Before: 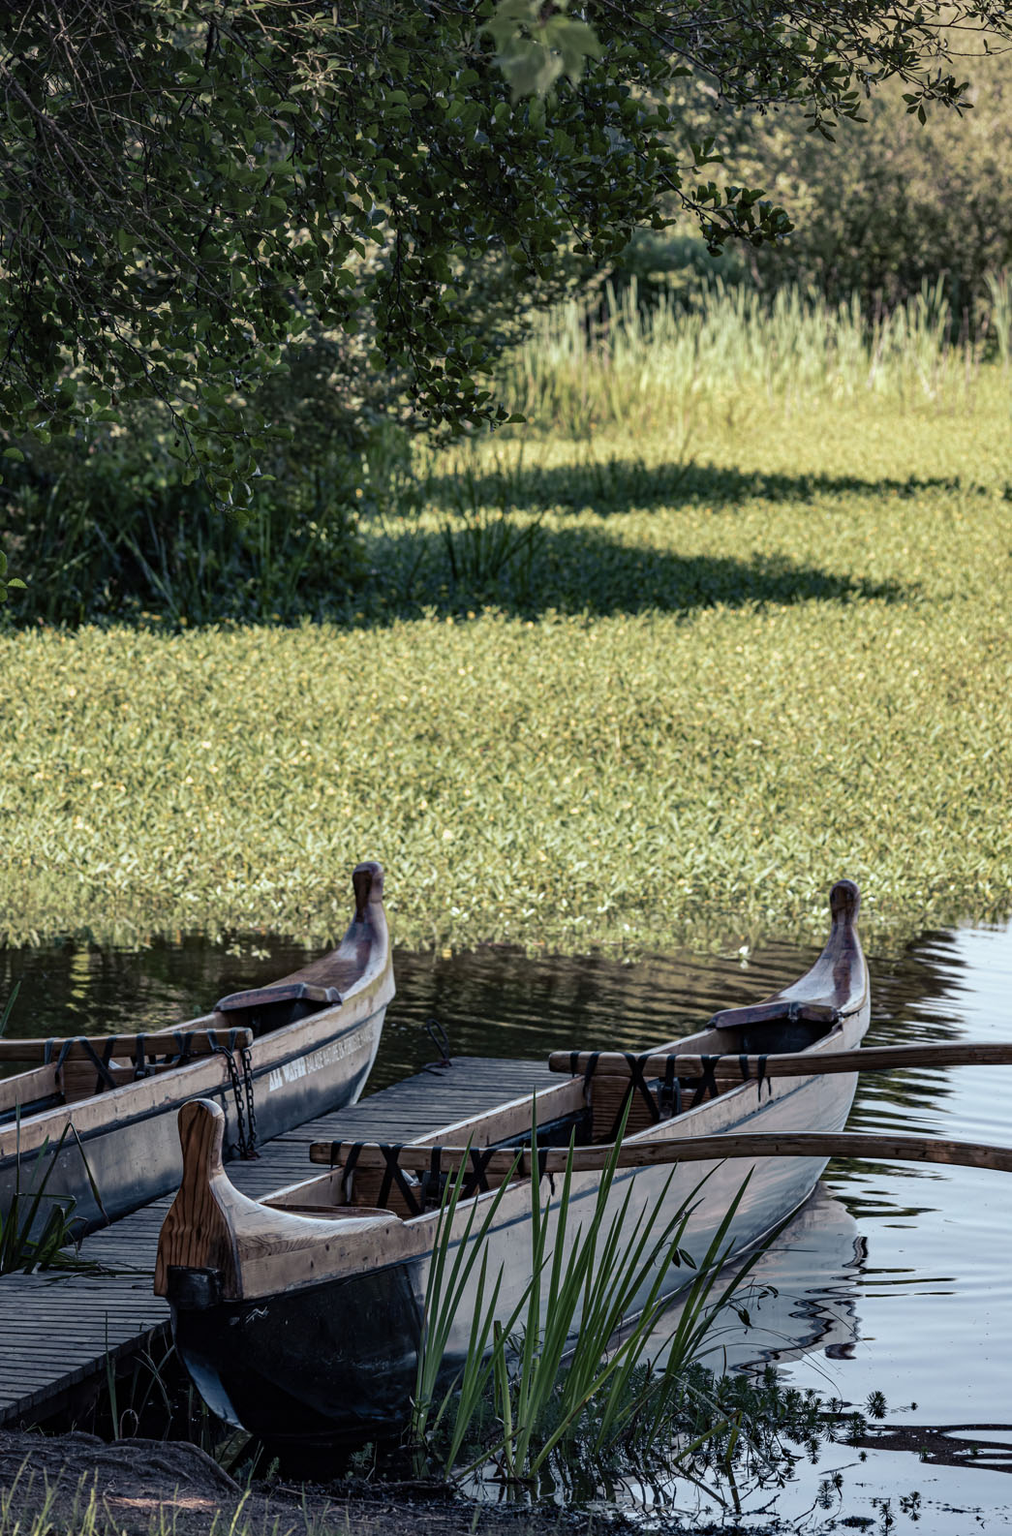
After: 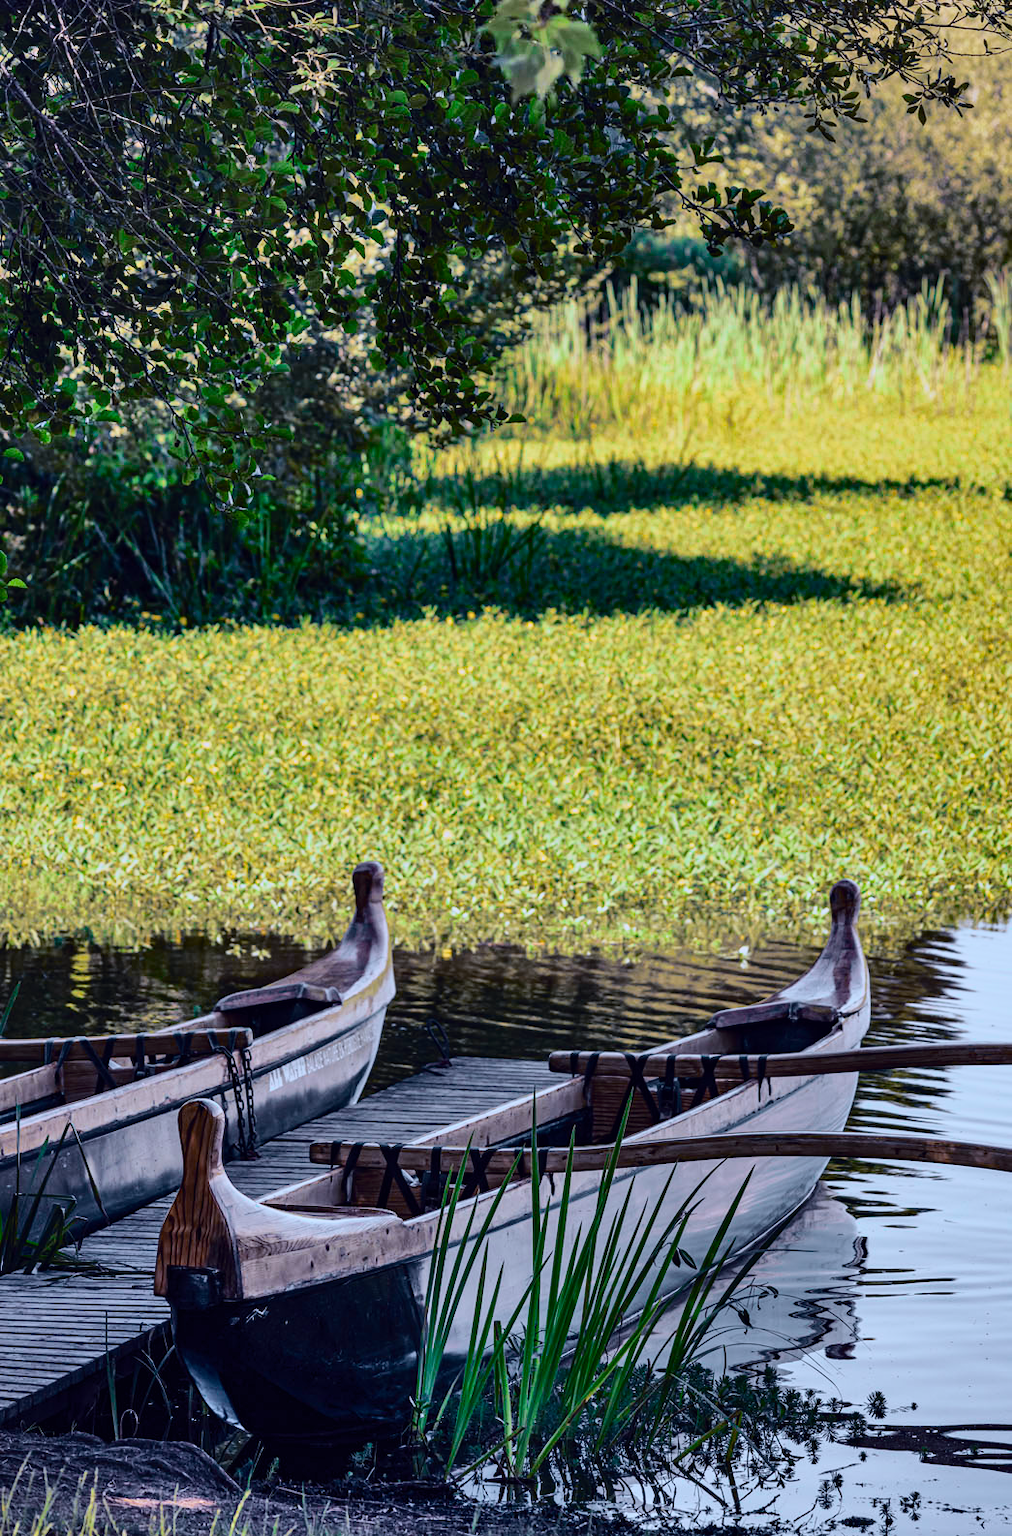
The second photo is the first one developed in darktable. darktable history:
tone curve: curves: ch0 [(0.003, 0.003) (0.104, 0.069) (0.236, 0.218) (0.401, 0.443) (0.495, 0.55) (0.625, 0.67) (0.819, 0.841) (0.96, 0.899)]; ch1 [(0, 0) (0.161, 0.092) (0.37, 0.302) (0.424, 0.402) (0.45, 0.466) (0.495, 0.506) (0.573, 0.571) (0.638, 0.641) (0.751, 0.741) (1, 1)]; ch2 [(0, 0) (0.352, 0.403) (0.466, 0.443) (0.524, 0.501) (0.56, 0.556) (1, 1)], color space Lab, independent channels, preserve colors none
color balance rgb: perceptual saturation grading › global saturation 25%, global vibrance 20%
white balance: red 0.974, blue 1.044
shadows and highlights: low approximation 0.01, soften with gaussian
